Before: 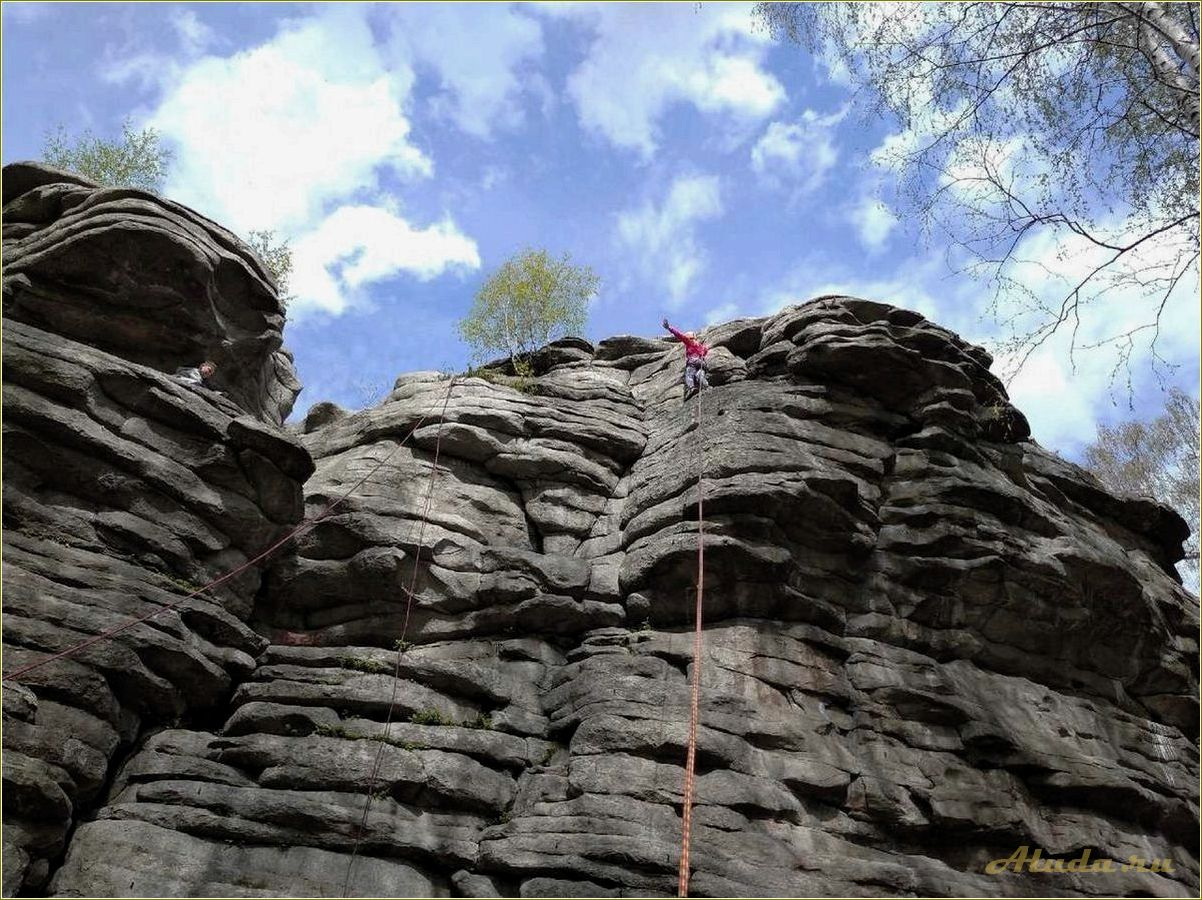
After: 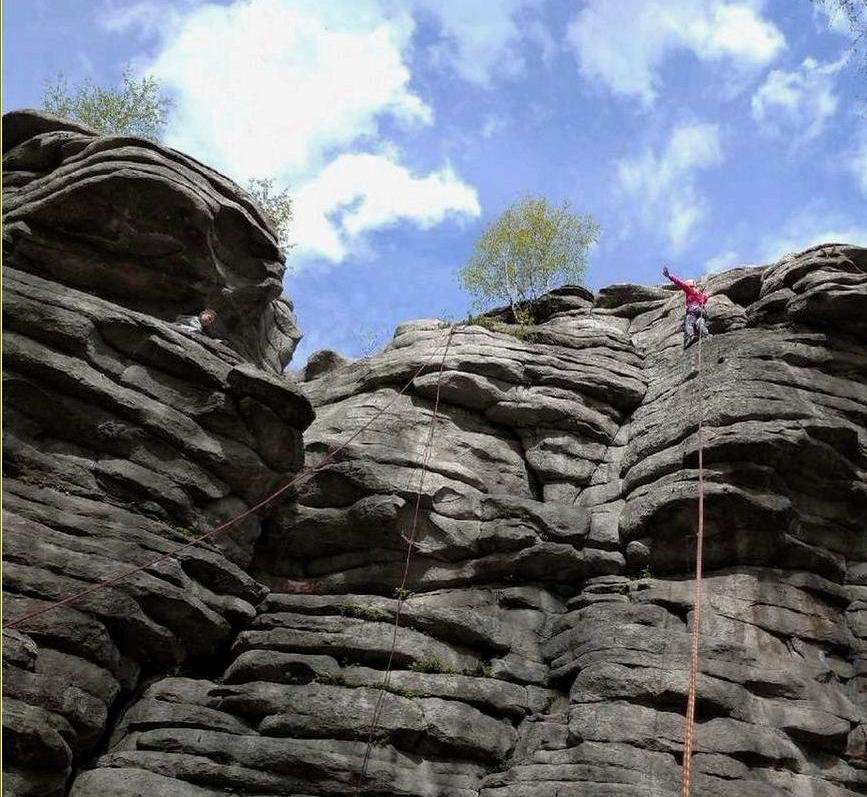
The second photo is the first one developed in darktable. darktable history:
crop: top 5.8%, right 27.862%, bottom 5.59%
